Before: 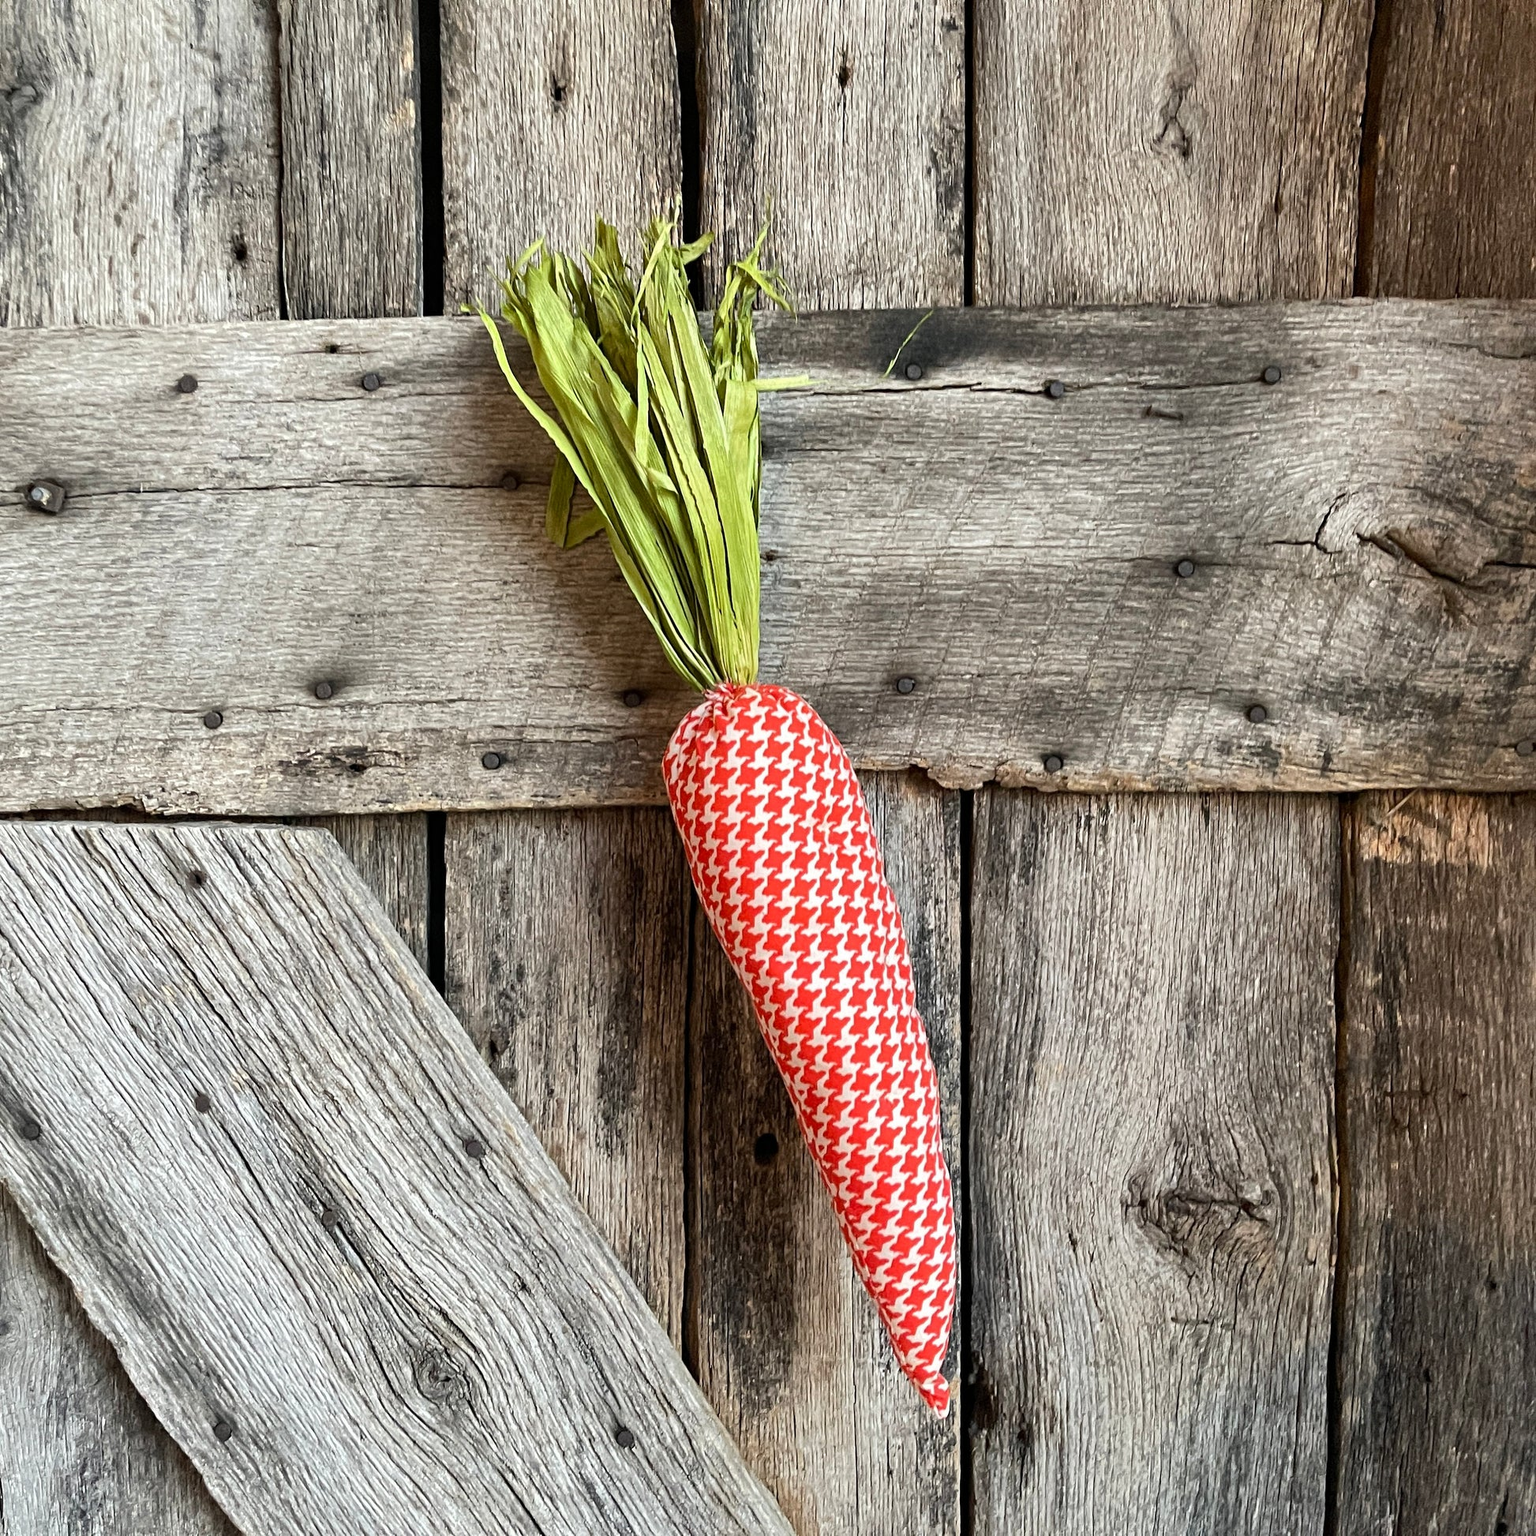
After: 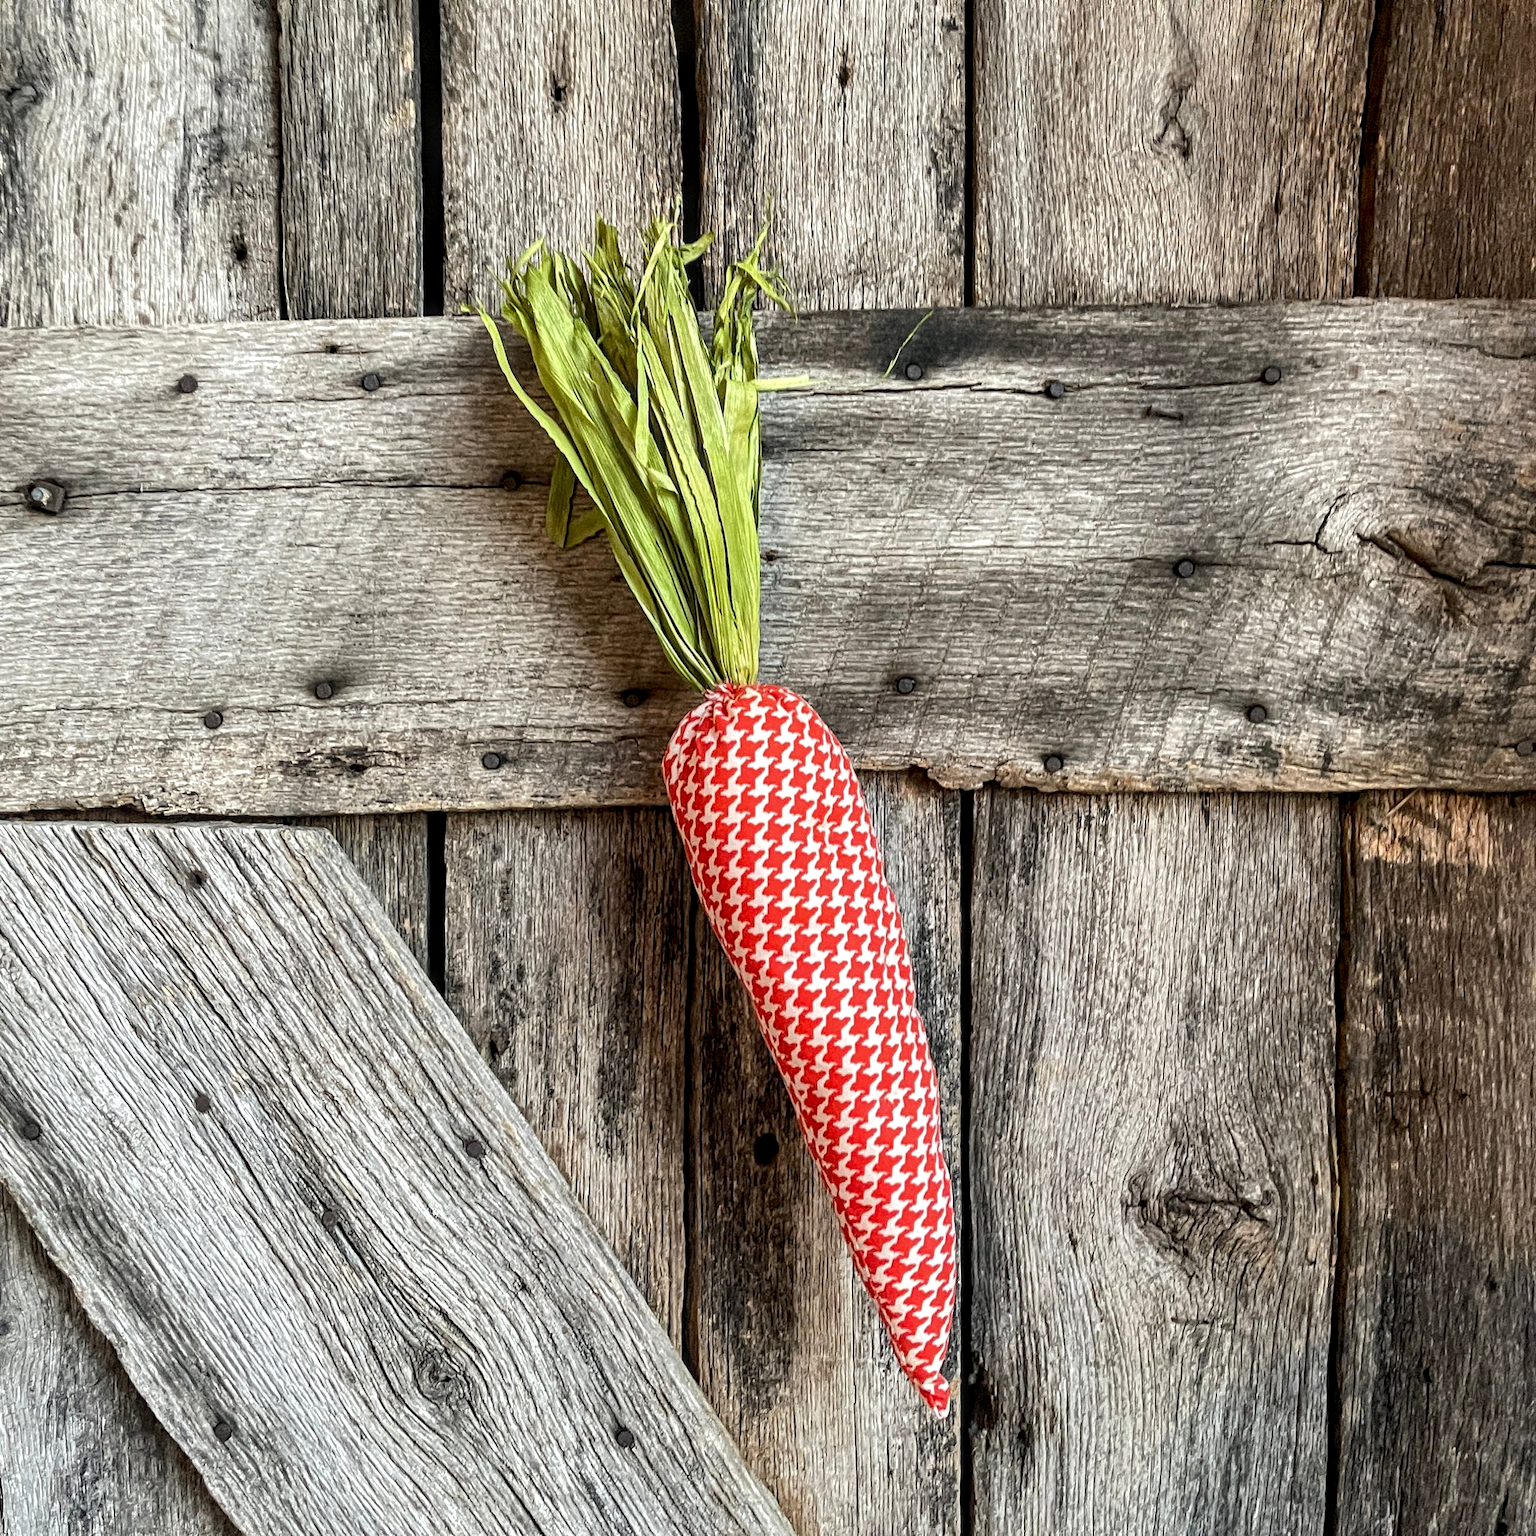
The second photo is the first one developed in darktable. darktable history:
local contrast: highlights 62%, detail 143%, midtone range 0.422
